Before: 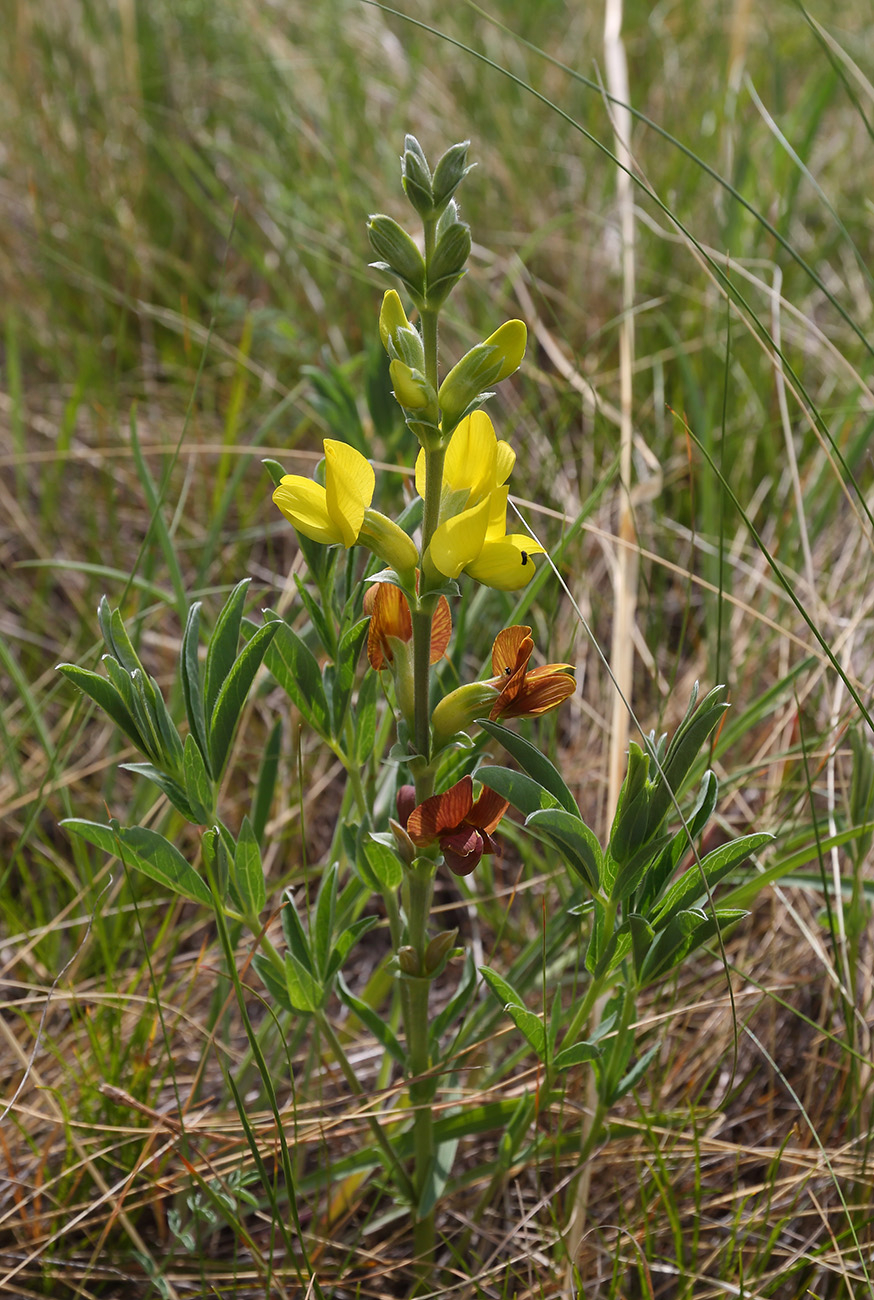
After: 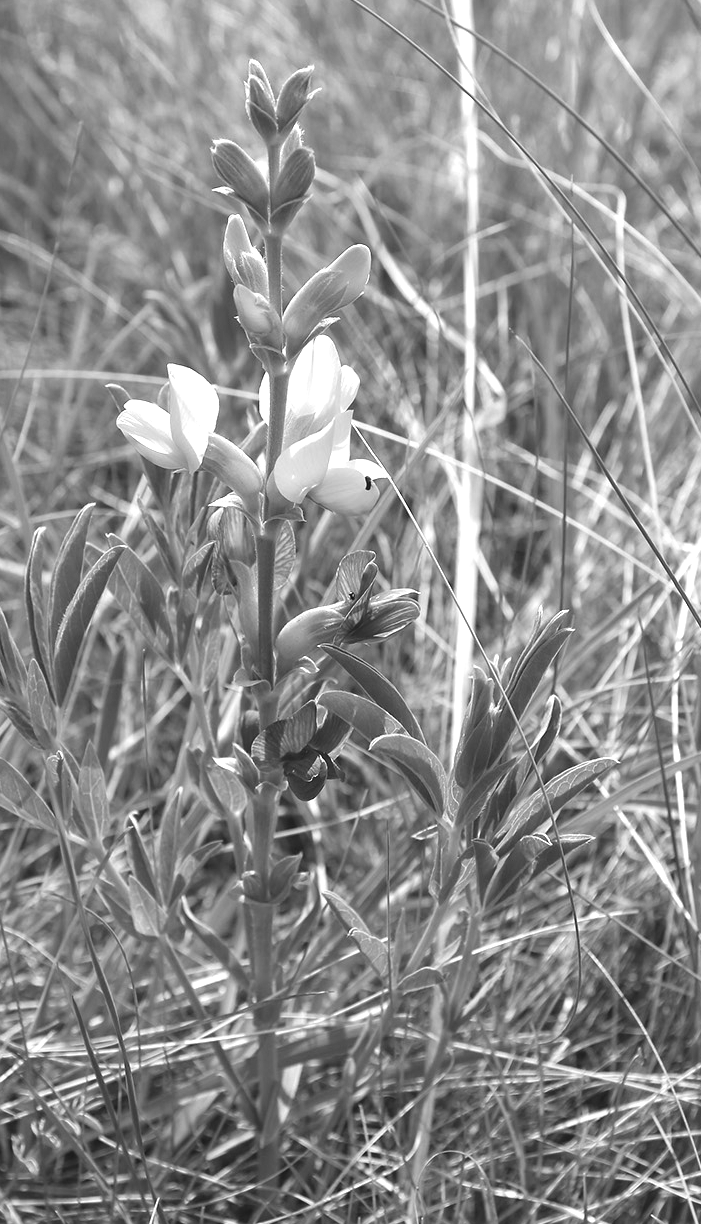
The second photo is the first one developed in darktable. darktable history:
crop and rotate: left 17.959%, top 5.771%, right 1.742%
exposure: black level correction 0, exposure 1.2 EV, compensate exposure bias true, compensate highlight preservation false
white balance: red 0.974, blue 1.044
color balance: lift [1.005, 0.99, 1.007, 1.01], gamma [1, 1.034, 1.032, 0.966], gain [0.873, 1.055, 1.067, 0.933]
monochrome: a 2.21, b -1.33, size 2.2
